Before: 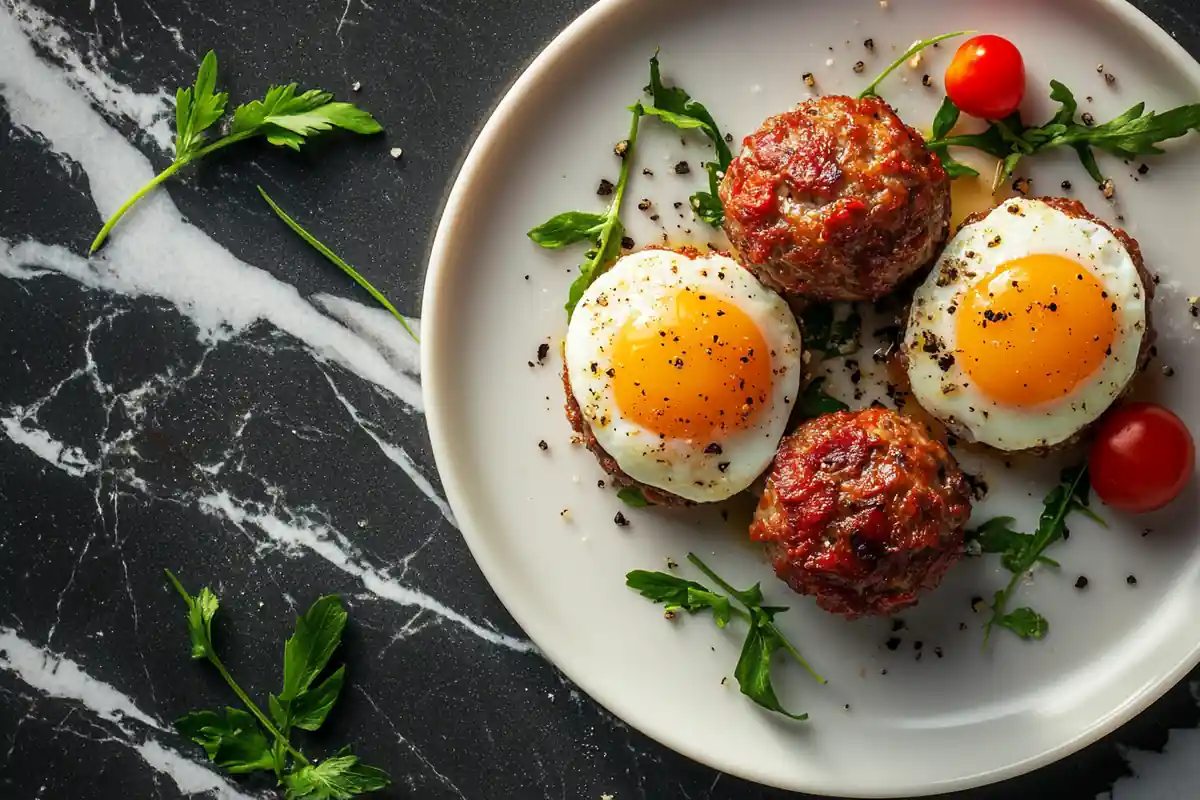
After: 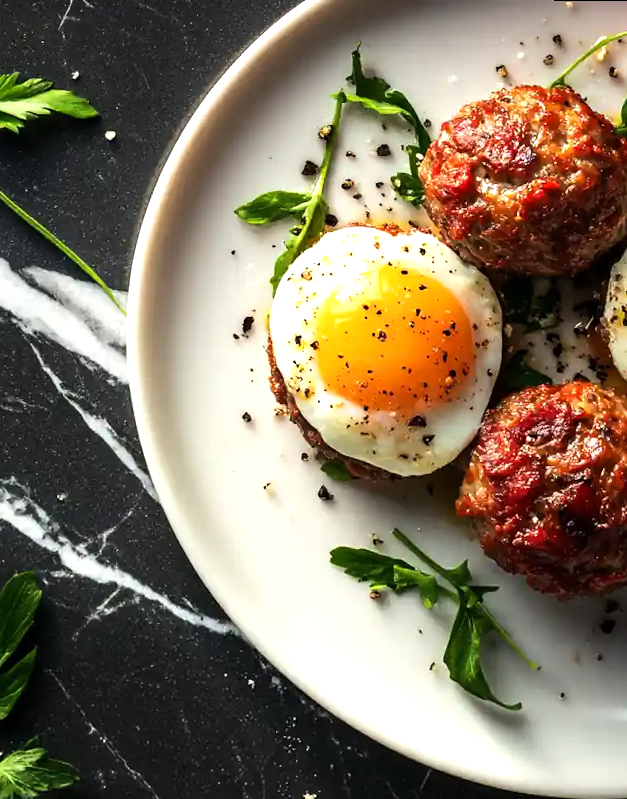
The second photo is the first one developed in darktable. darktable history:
crop and rotate: left 22.516%, right 21.234%
tone equalizer: -8 EV -0.75 EV, -7 EV -0.7 EV, -6 EV -0.6 EV, -5 EV -0.4 EV, -3 EV 0.4 EV, -2 EV 0.6 EV, -1 EV 0.7 EV, +0 EV 0.75 EV, edges refinement/feathering 500, mask exposure compensation -1.57 EV, preserve details no
rotate and perspective: rotation 0.215°, lens shift (vertical) -0.139, crop left 0.069, crop right 0.939, crop top 0.002, crop bottom 0.996
